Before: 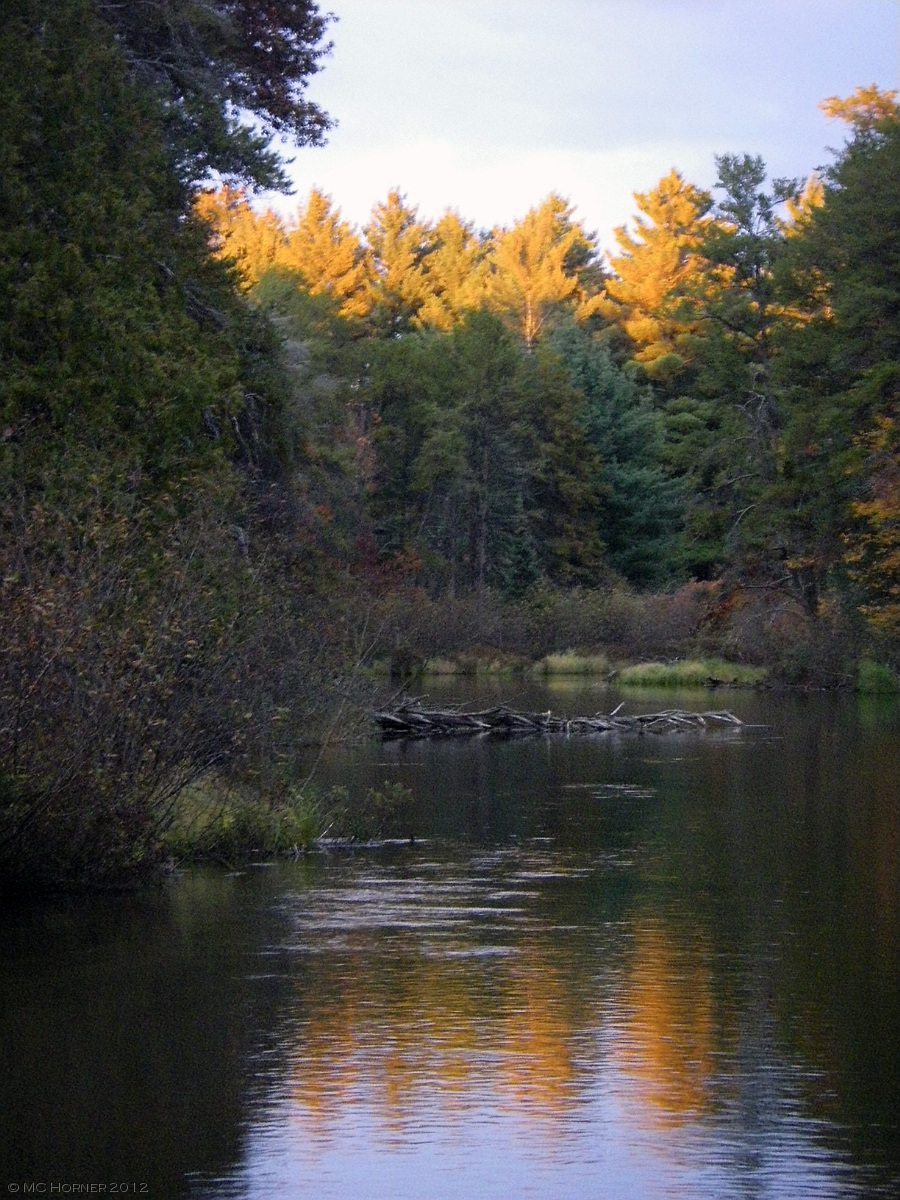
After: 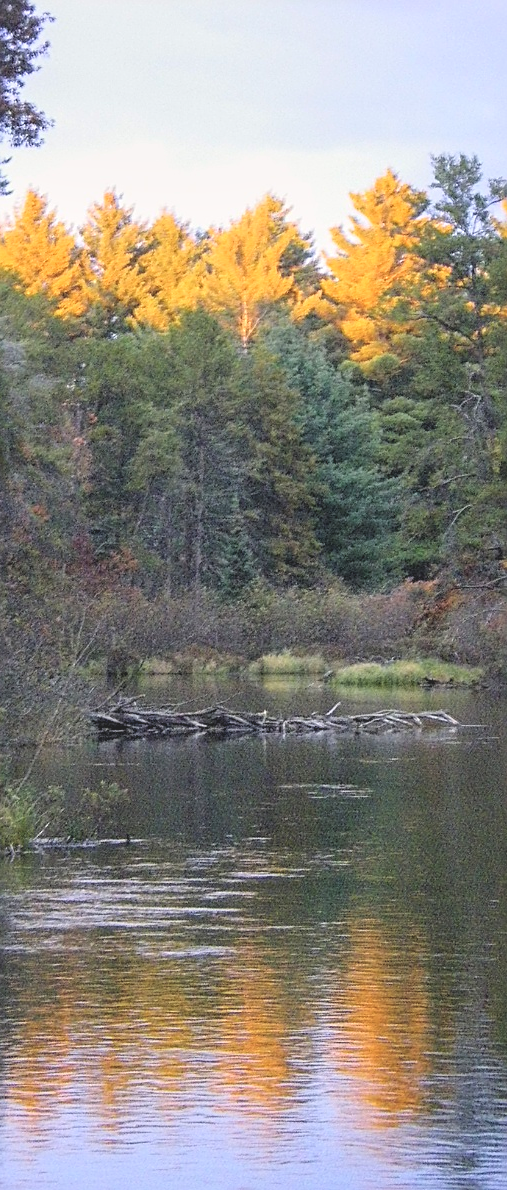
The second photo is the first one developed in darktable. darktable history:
color balance rgb: global offset › luminance 0.523%, perceptual saturation grading › global saturation 0.149%, contrast -10.322%
sharpen: on, module defaults
local contrast: detail 130%
crop: left 31.589%, top 0.007%, right 12.011%
exposure: exposure -0.002 EV, compensate highlight preservation false
contrast brightness saturation: contrast 0.099, brightness 0.29, saturation 0.137
